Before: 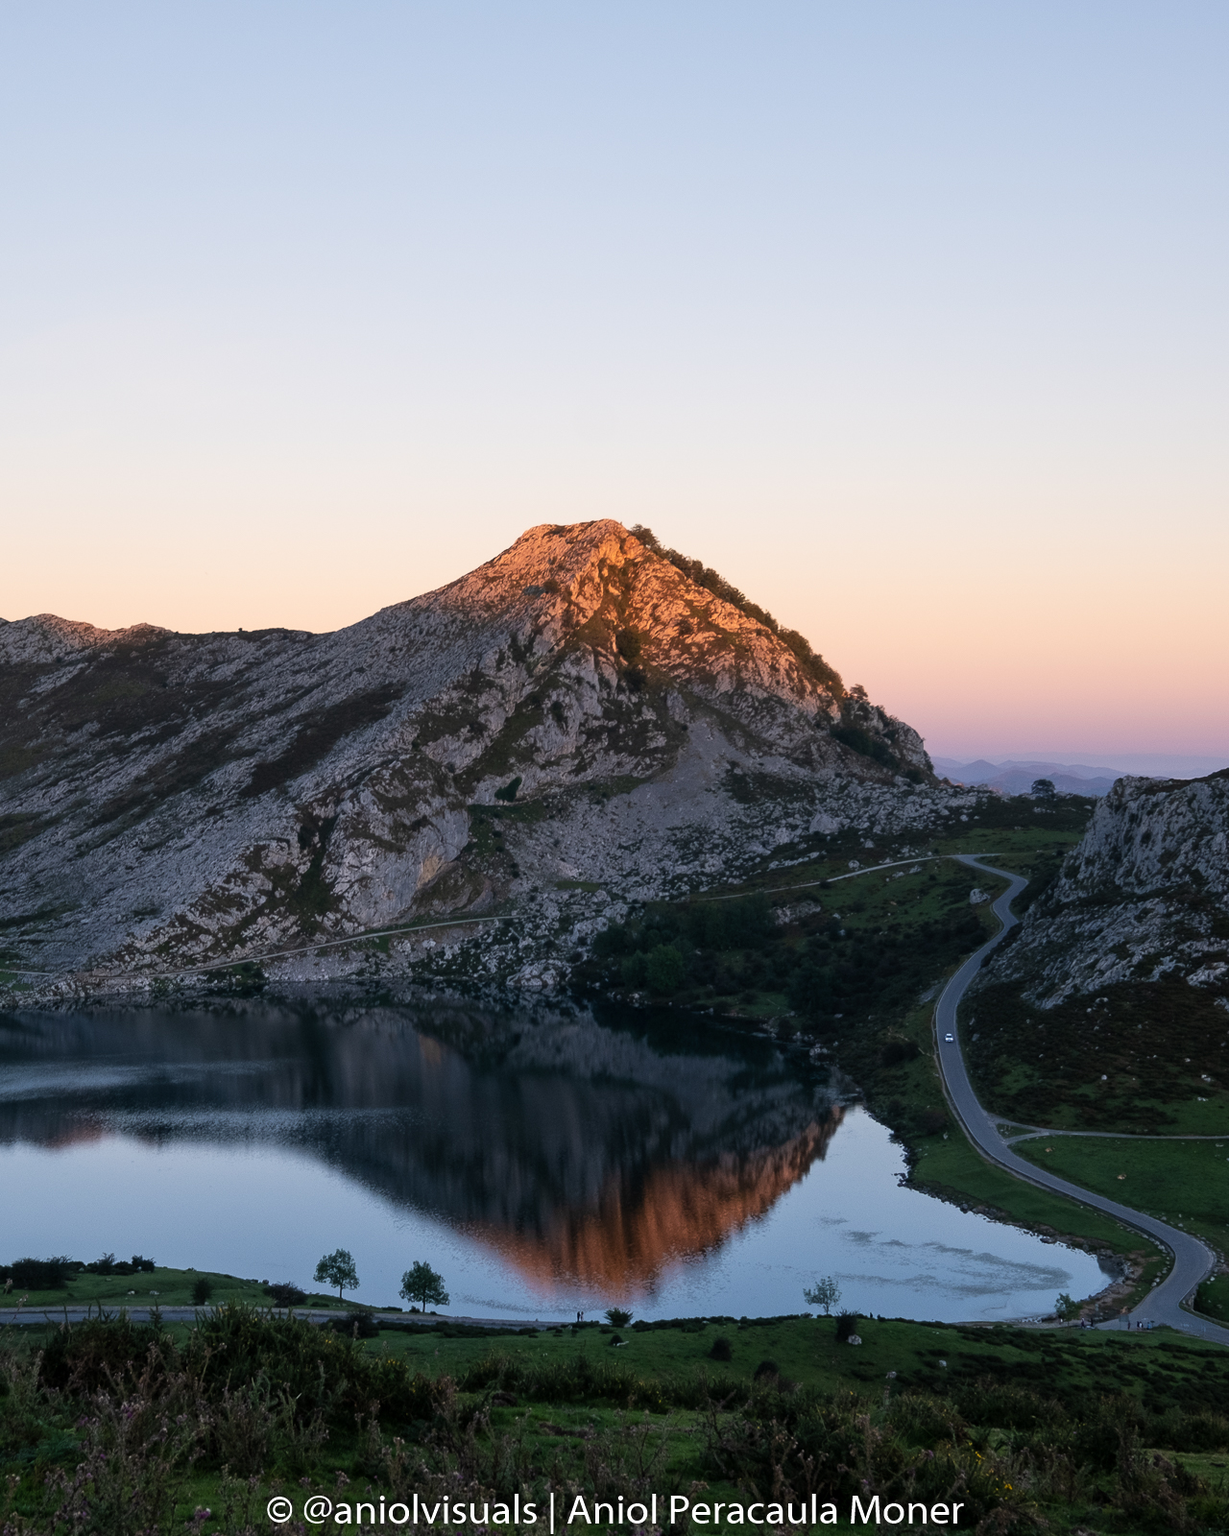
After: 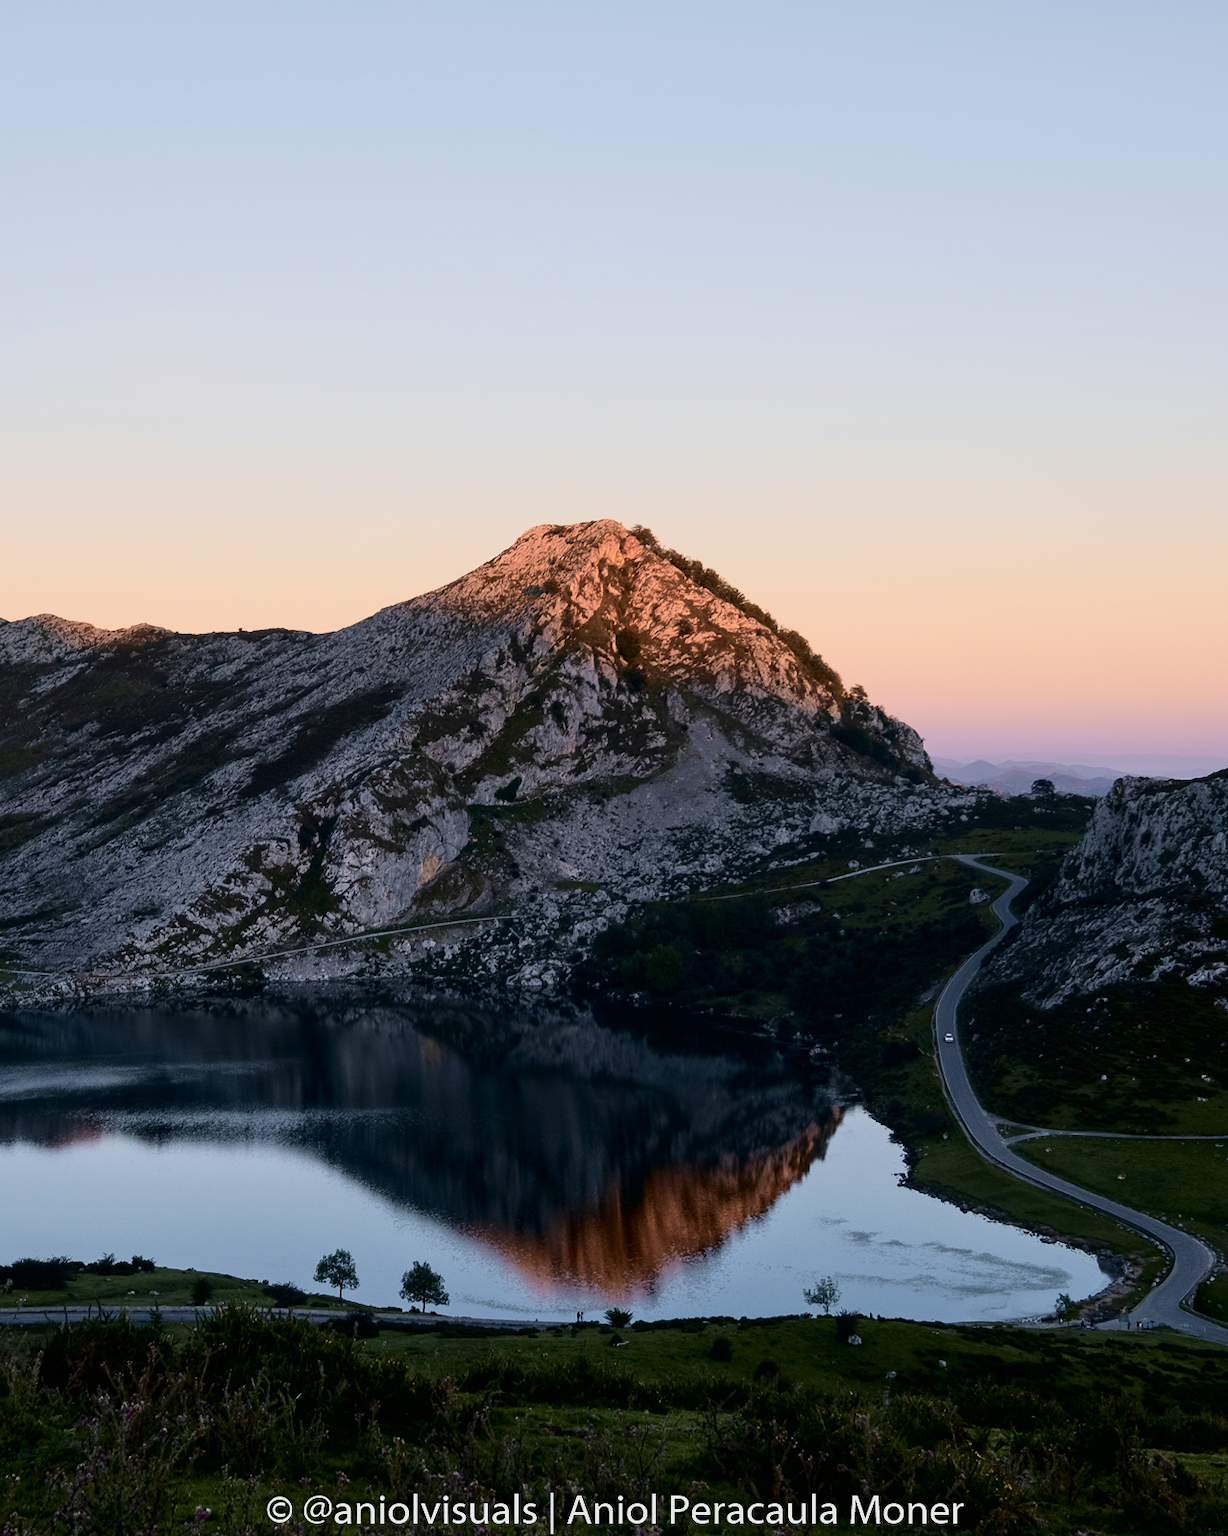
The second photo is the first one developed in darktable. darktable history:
tone curve: curves: ch0 [(0, 0) (0.049, 0.01) (0.154, 0.081) (0.491, 0.519) (0.748, 0.765) (1, 0.919)]; ch1 [(0, 0) (0.172, 0.123) (0.317, 0.272) (0.401, 0.422) (0.499, 0.497) (0.531, 0.54) (0.615, 0.603) (0.741, 0.783) (1, 1)]; ch2 [(0, 0) (0.411, 0.424) (0.483, 0.478) (0.544, 0.56) (0.686, 0.638) (1, 1)], color space Lab, independent channels, preserve colors none
